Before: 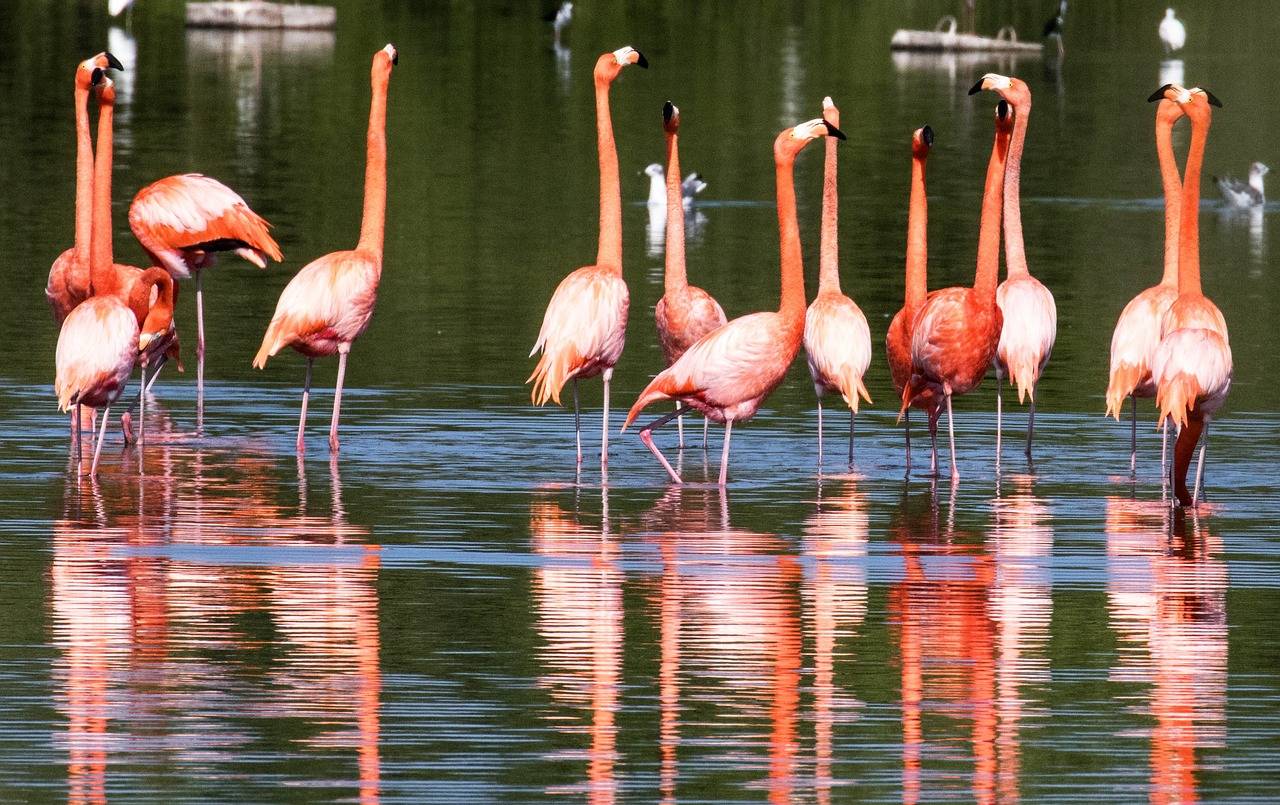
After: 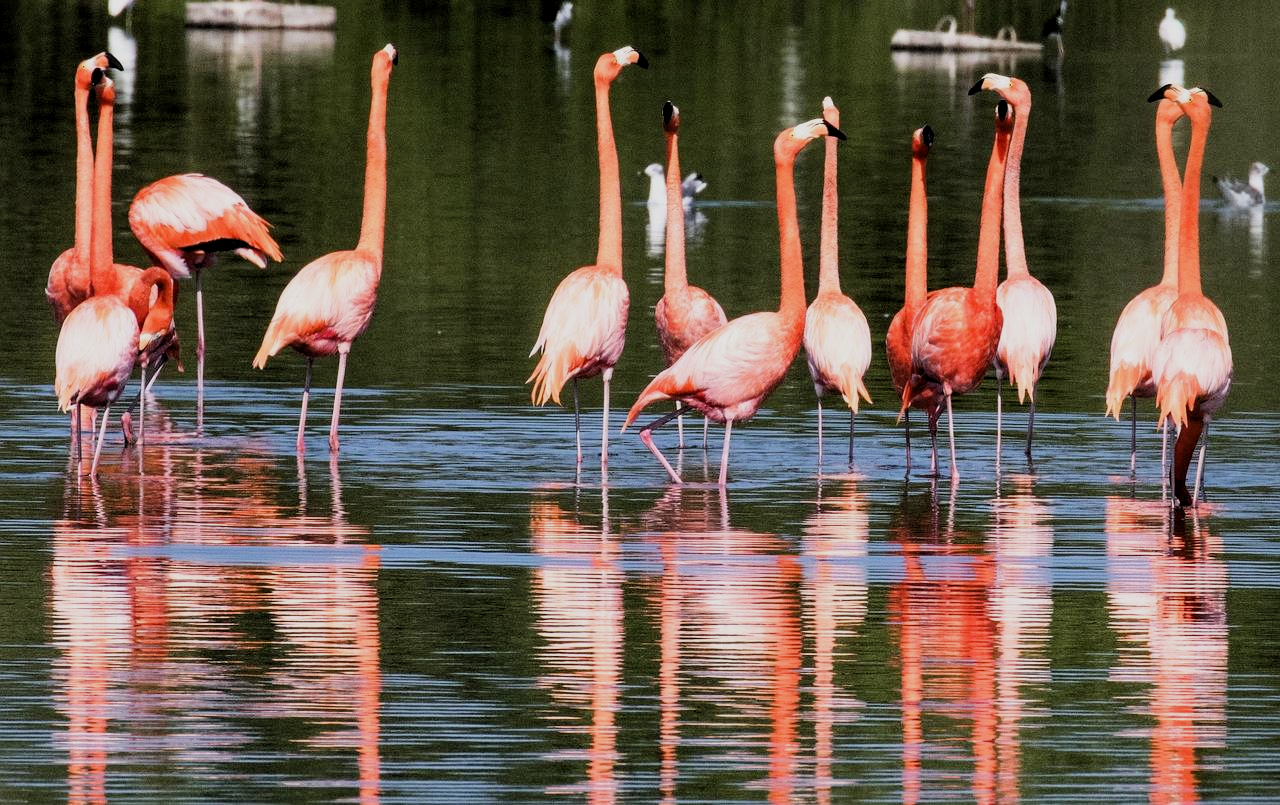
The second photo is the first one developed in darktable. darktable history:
levels: levels [0.016, 0.484, 0.953]
filmic rgb: black relative exposure -7.65 EV, white relative exposure 4.56 EV, hardness 3.61, contrast 1.05
